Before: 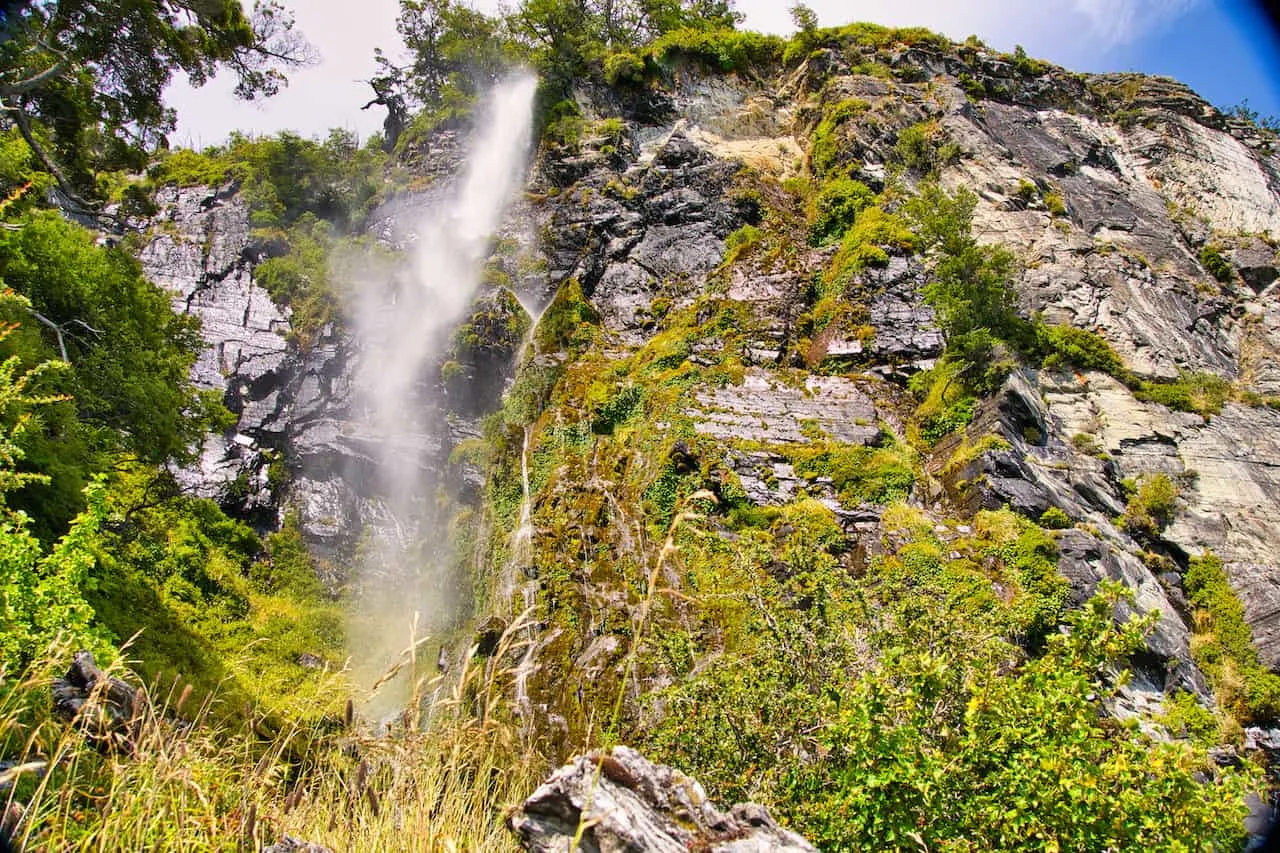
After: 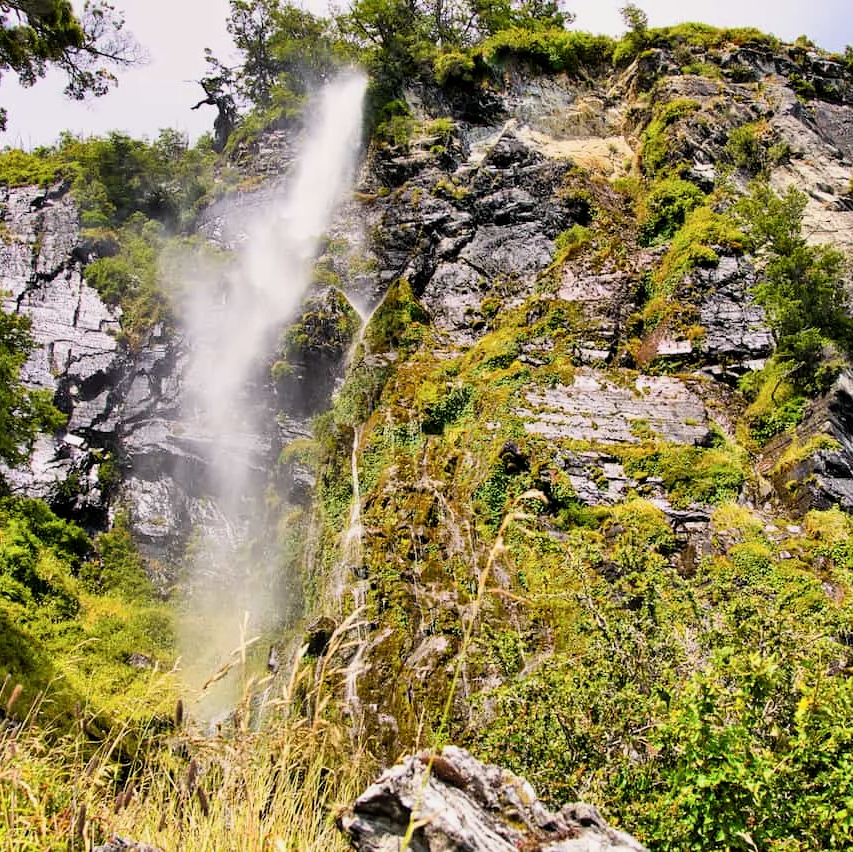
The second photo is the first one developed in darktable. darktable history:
crop and rotate: left 13.33%, right 19.963%
filmic rgb: middle gray luminance 21.83%, black relative exposure -14.09 EV, white relative exposure 2.98 EV, threshold 2.95 EV, target black luminance 0%, hardness 8.81, latitude 60.09%, contrast 1.212, highlights saturation mix 4.1%, shadows ↔ highlights balance 40.96%, enable highlight reconstruction true
